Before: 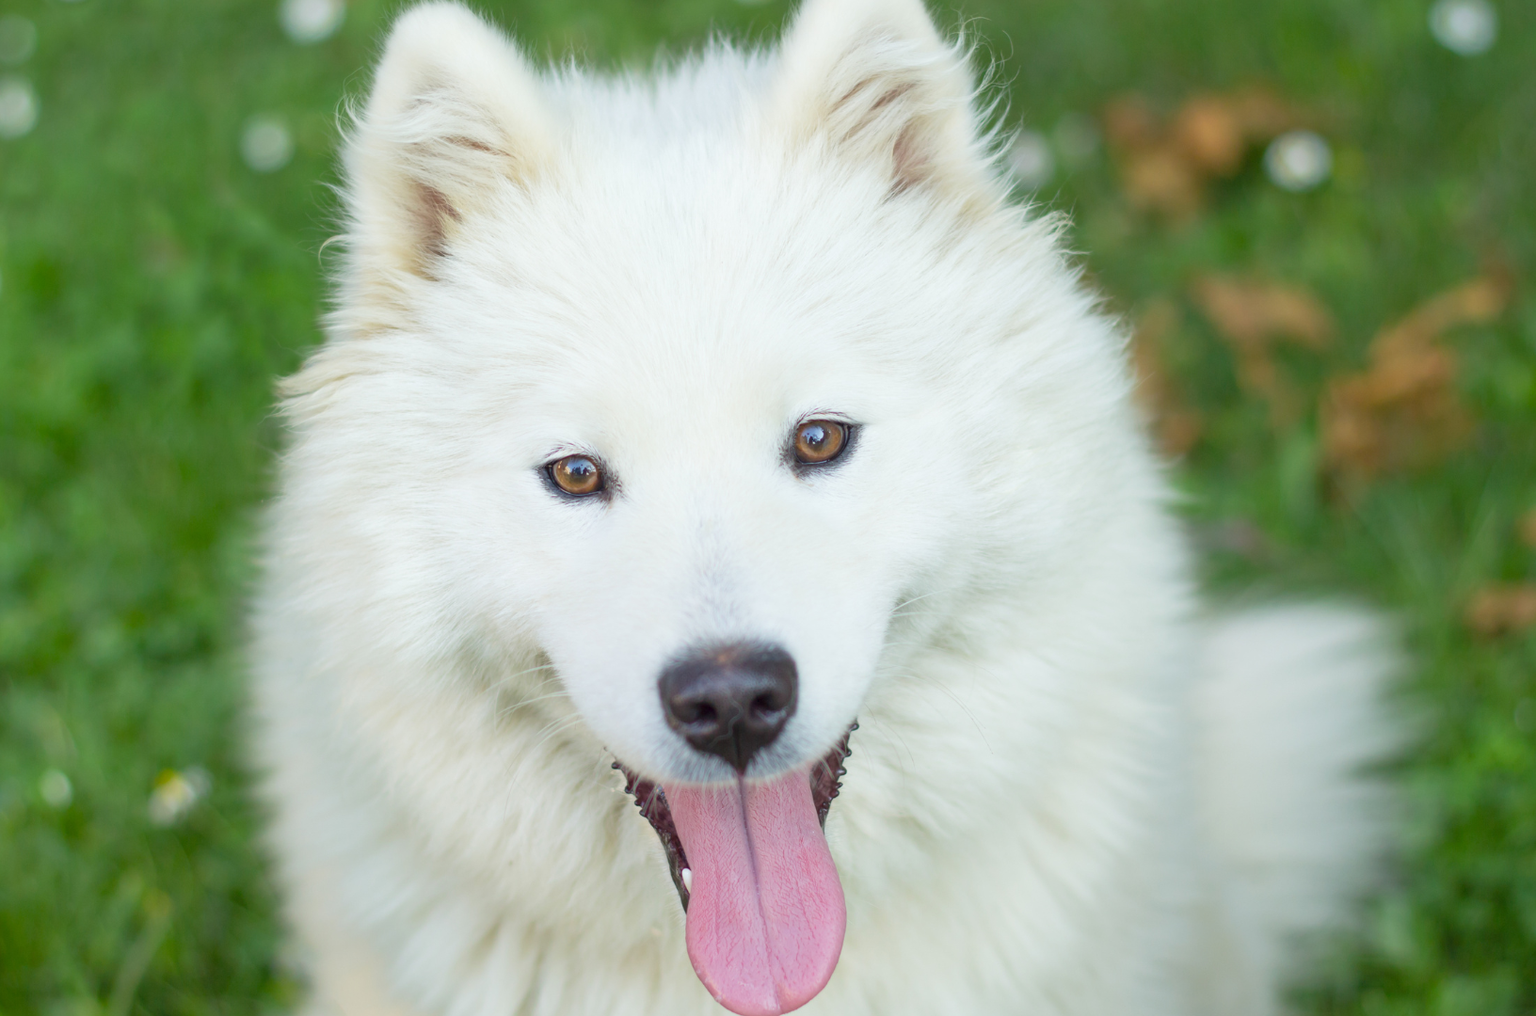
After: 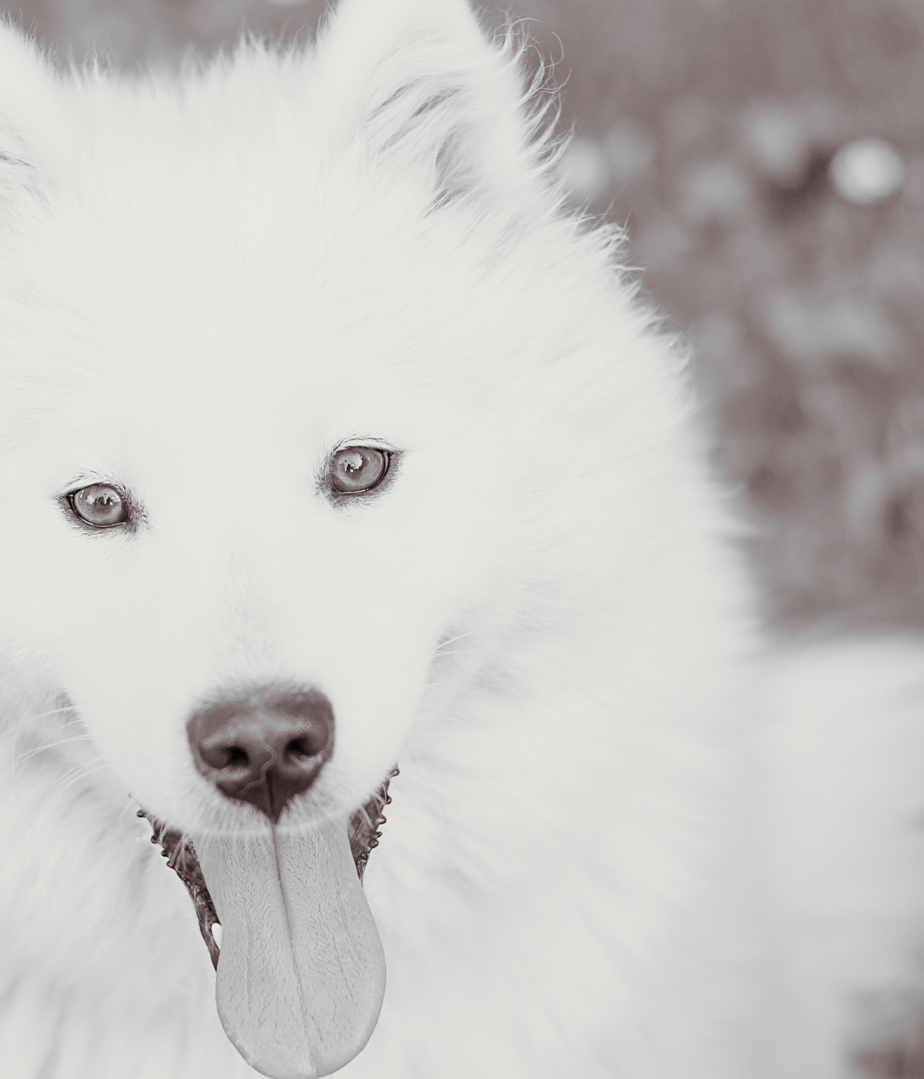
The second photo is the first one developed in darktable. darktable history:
rotate and perspective: crop left 0, crop top 0
crop: left 31.458%, top 0%, right 11.876%
monochrome: on, module defaults
filmic rgb: black relative exposure -7.15 EV, white relative exposure 5.36 EV, hardness 3.02
exposure: black level correction 0, exposure 1 EV, compensate exposure bias true, compensate highlight preservation false
sharpen: on, module defaults
split-toning: shadows › saturation 0.24, highlights › hue 54°, highlights › saturation 0.24
